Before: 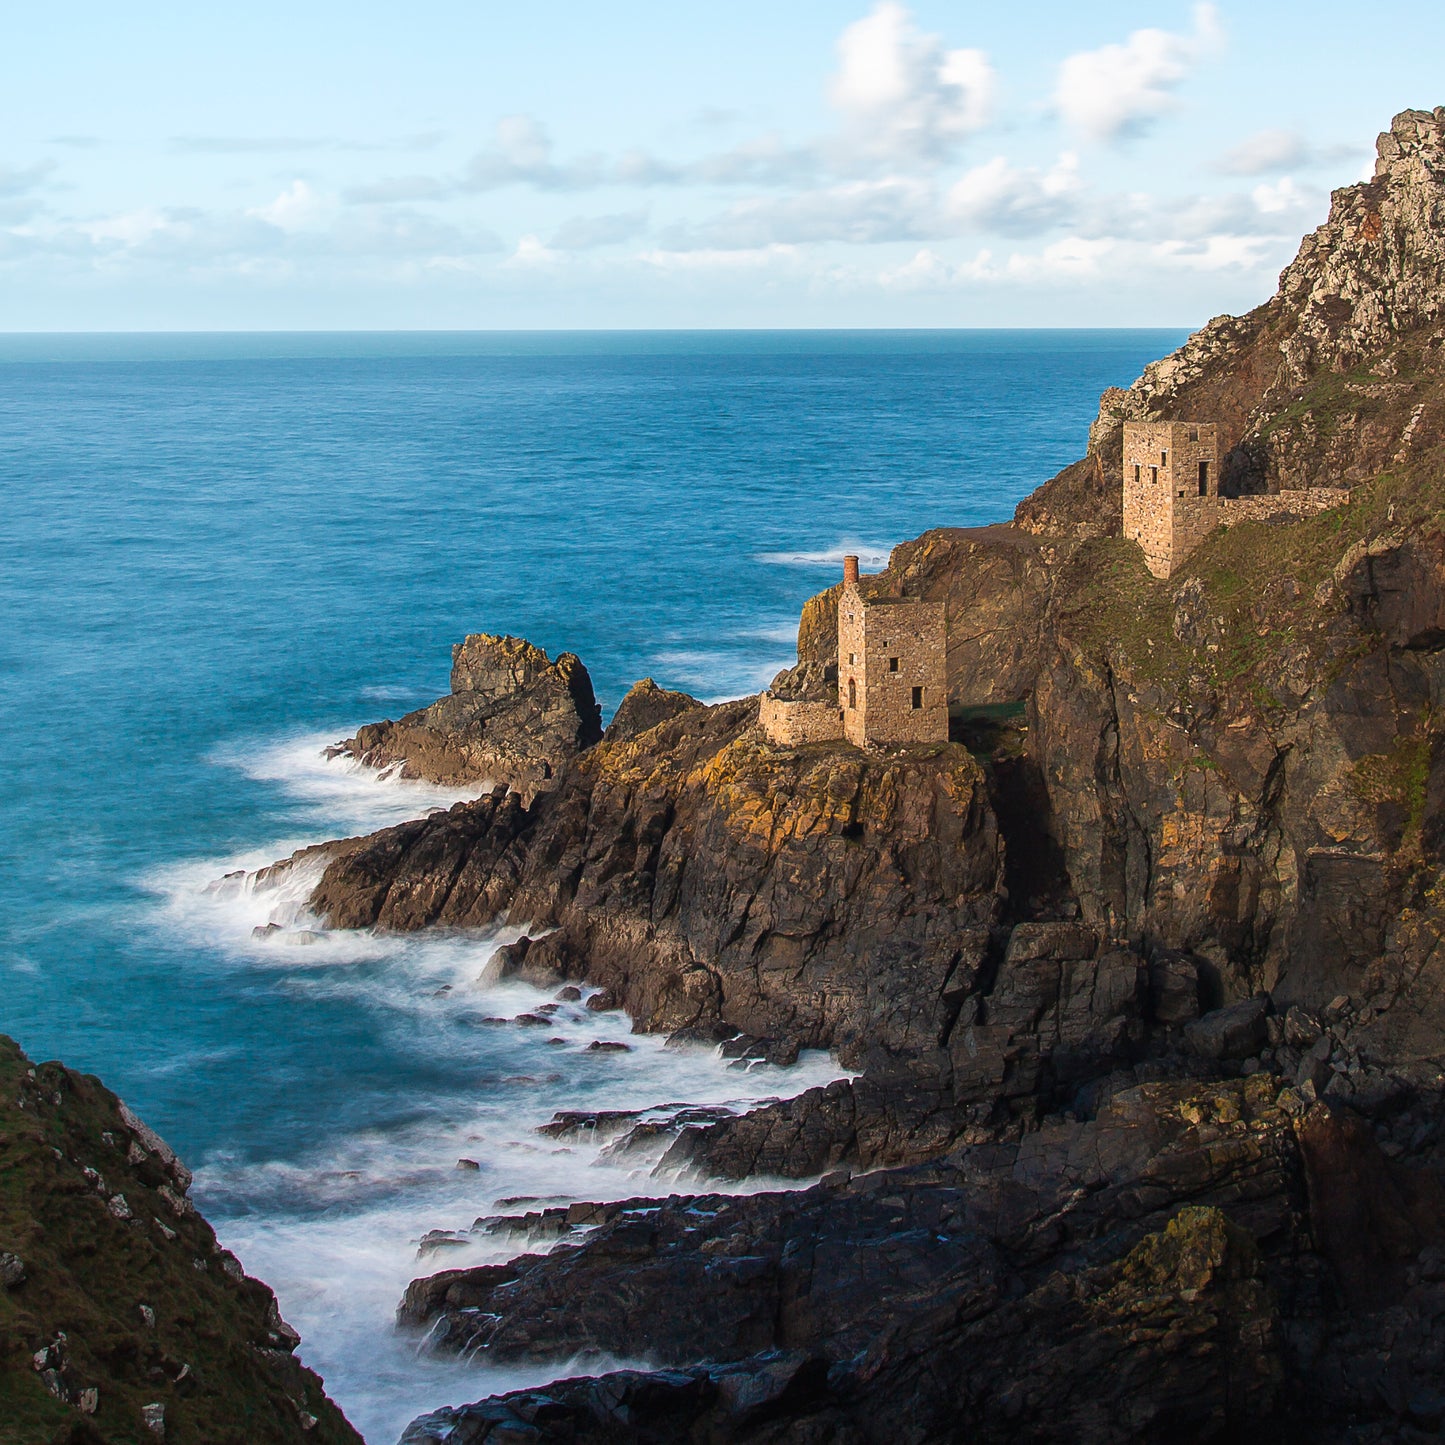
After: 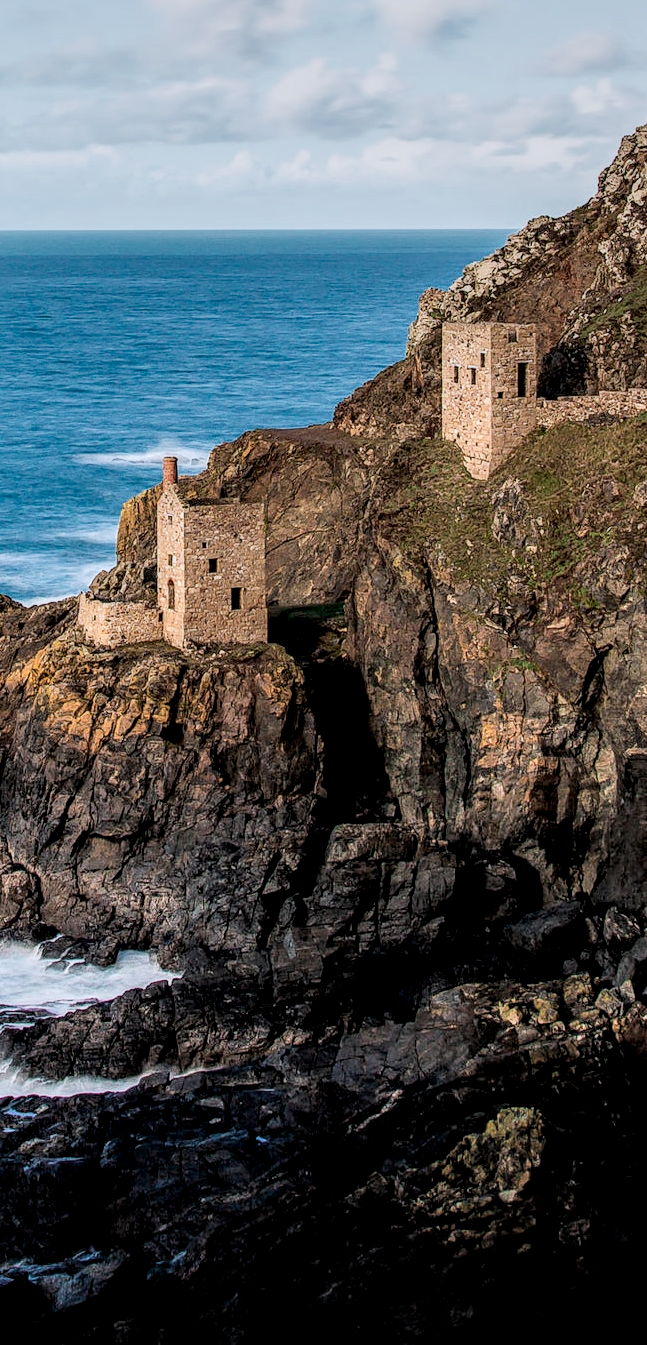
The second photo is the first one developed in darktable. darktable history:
crop: left 47.181%, top 6.912%, right 8.015%
filmic rgb: middle gray luminance 17.75%, black relative exposure -7.51 EV, white relative exposure 8.44 EV, threshold 5.98 EV, target black luminance 0%, hardness 2.23, latitude 19.24%, contrast 0.888, highlights saturation mix 5.43%, shadows ↔ highlights balance 10.43%, enable highlight reconstruction true
local contrast: highlights 16%, detail 186%
color correction: highlights a* -0.152, highlights b* -5.98, shadows a* -0.145, shadows b* -0.076
exposure: exposure 0.338 EV, compensate exposure bias true, compensate highlight preservation false
